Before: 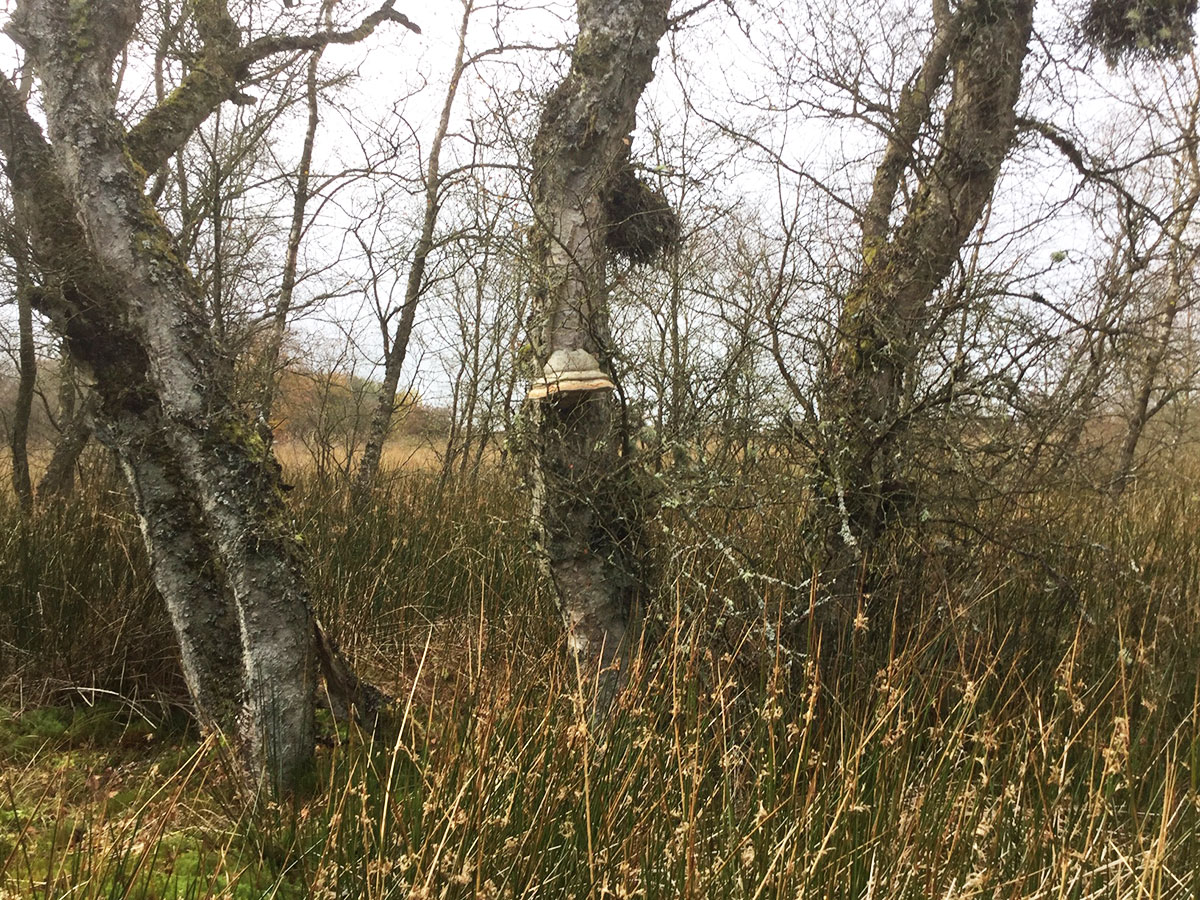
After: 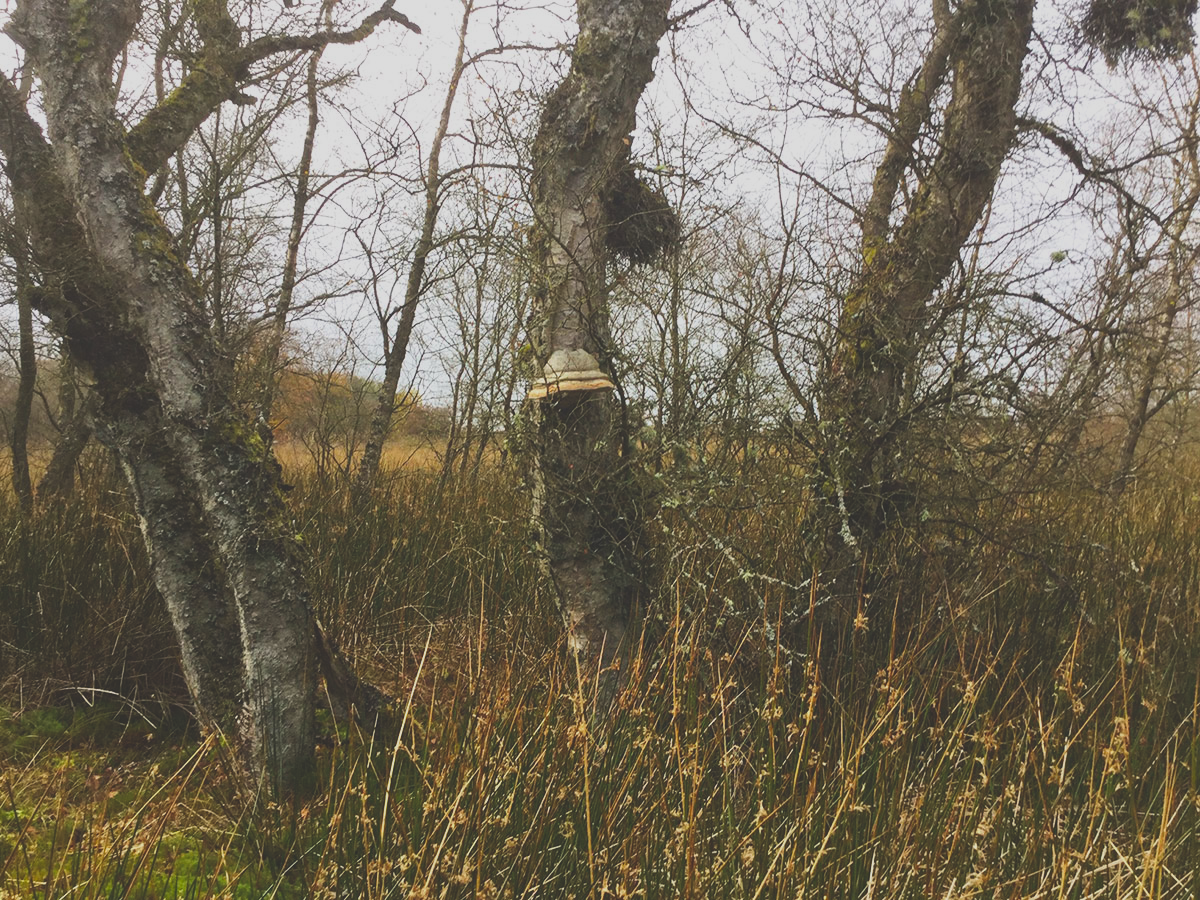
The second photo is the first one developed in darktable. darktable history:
exposure: black level correction -0.036, exposure -0.497 EV, compensate highlight preservation false
color balance rgb: perceptual saturation grading › global saturation 30%, global vibrance 10%
